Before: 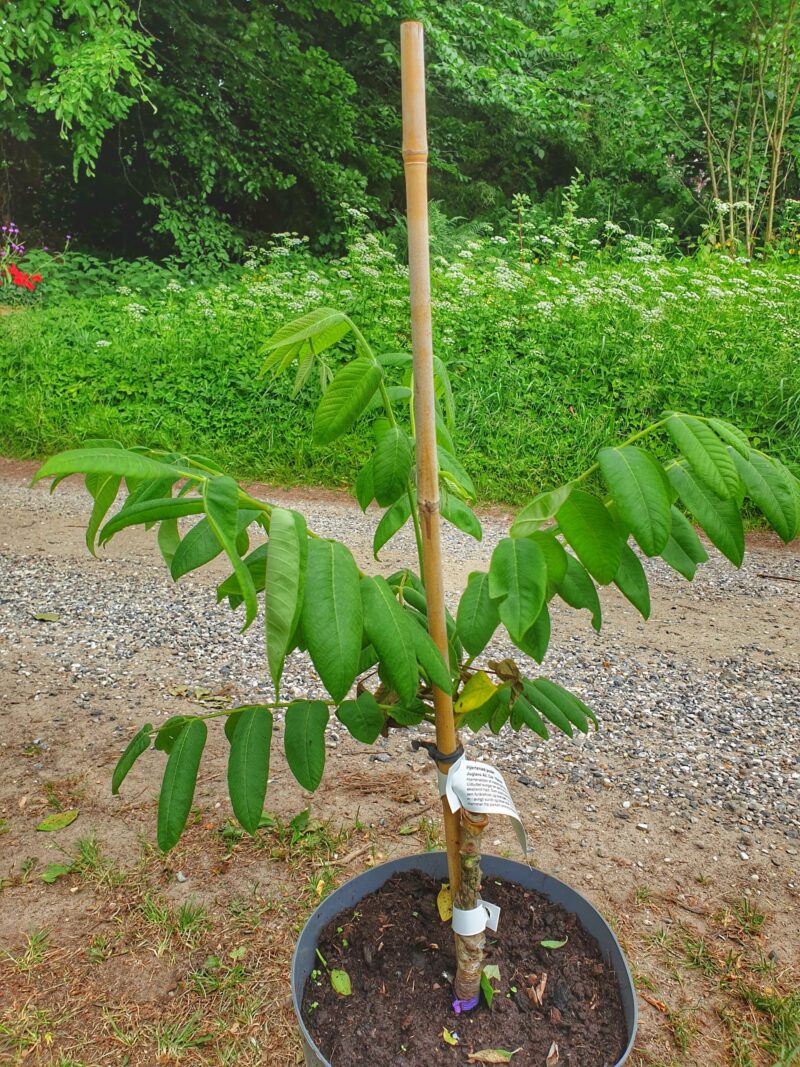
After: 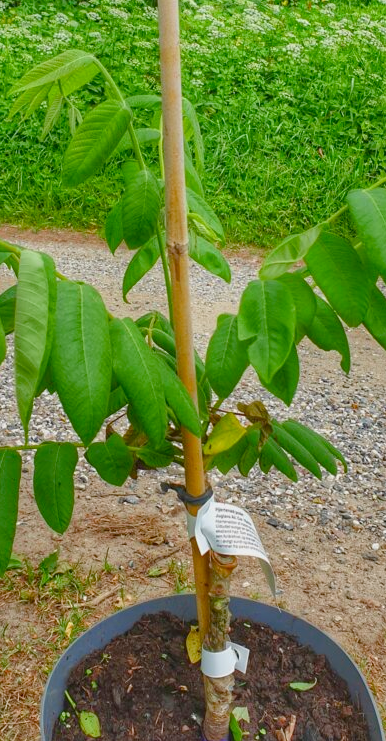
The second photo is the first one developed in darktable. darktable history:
color balance rgb: perceptual saturation grading › global saturation 20%, perceptual saturation grading › highlights -24.762%, perceptual saturation grading › shadows 25.196%, contrast -9.686%
crop: left 31.388%, top 24.261%, right 20.258%, bottom 6.285%
tone equalizer: edges refinement/feathering 500, mask exposure compensation -1.57 EV, preserve details no
